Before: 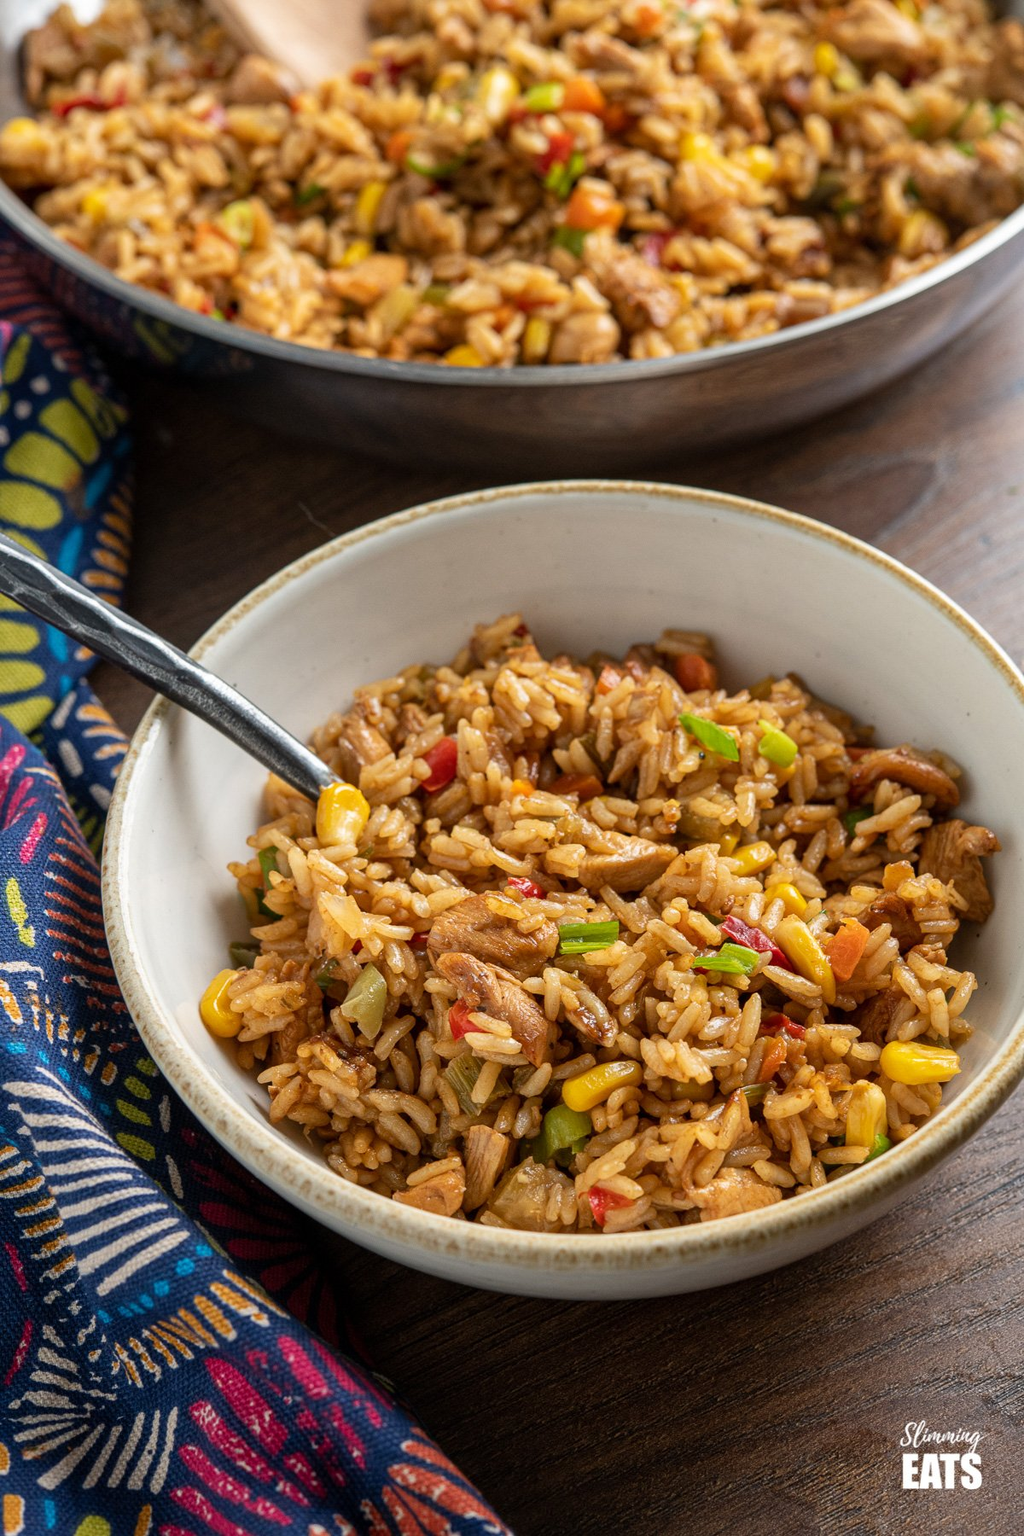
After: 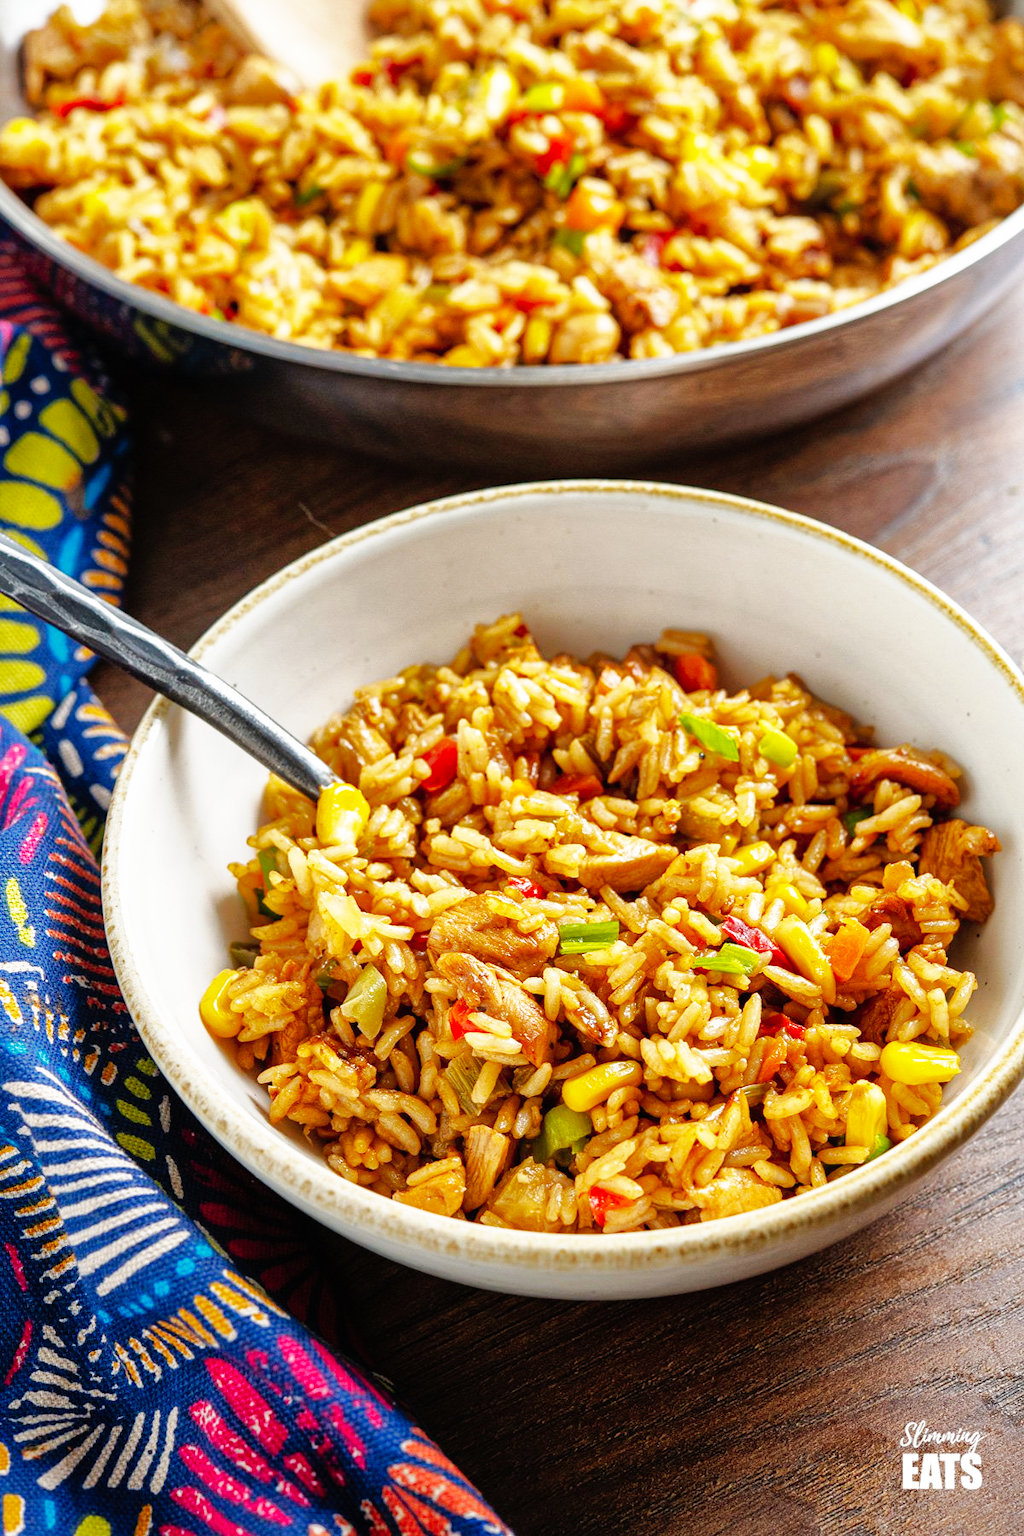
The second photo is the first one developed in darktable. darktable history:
base curve: curves: ch0 [(0, 0) (0.007, 0.004) (0.027, 0.03) (0.046, 0.07) (0.207, 0.54) (0.442, 0.872) (0.673, 0.972) (1, 1)], preserve colors none
shadows and highlights: highlights -59.85
exposure: compensate exposure bias true, compensate highlight preservation false
